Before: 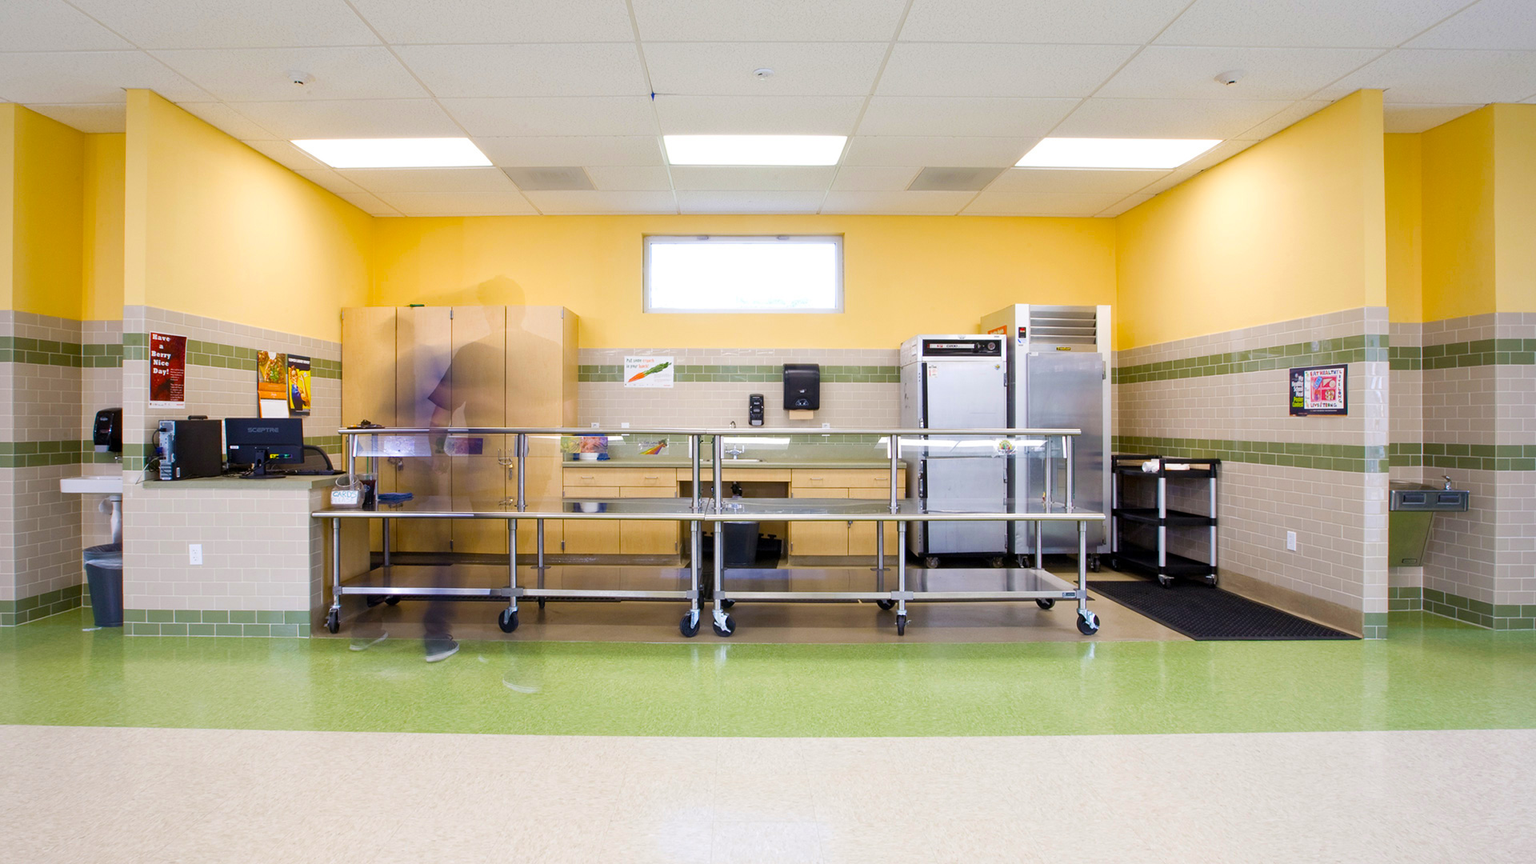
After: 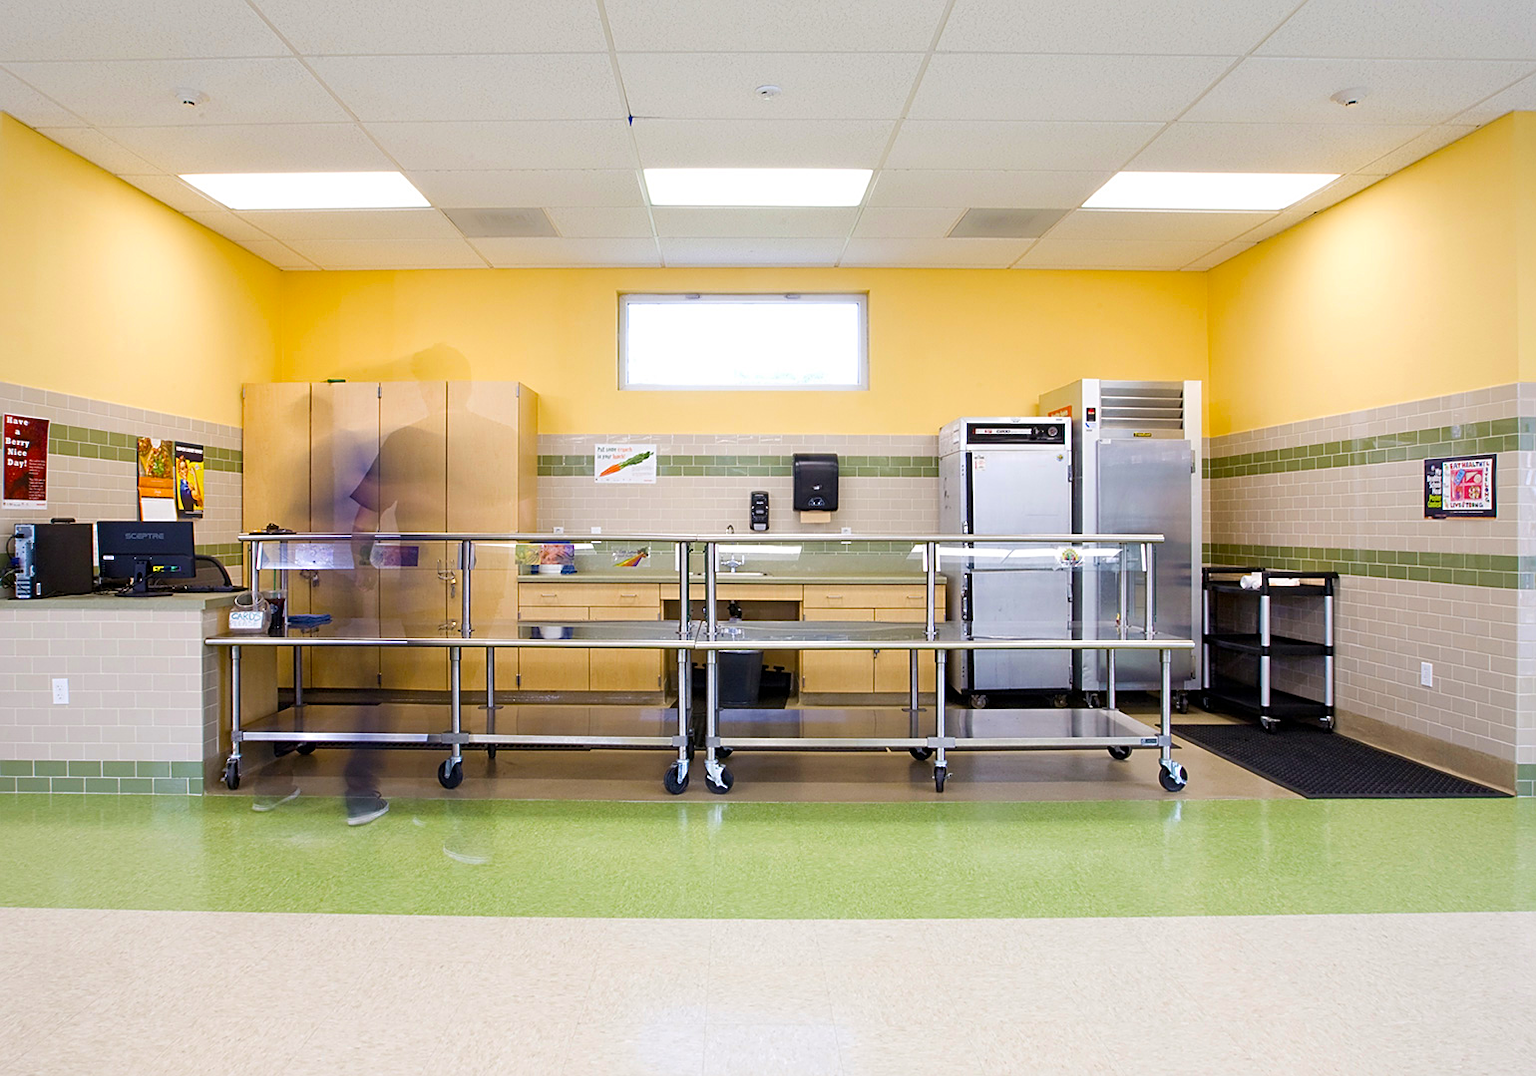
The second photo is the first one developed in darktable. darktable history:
crop and rotate: left 9.609%, right 10.162%
color zones: curves: ch1 [(0, 0.513) (0.143, 0.524) (0.286, 0.511) (0.429, 0.506) (0.571, 0.503) (0.714, 0.503) (0.857, 0.508) (1, 0.513)]
sharpen: on, module defaults
